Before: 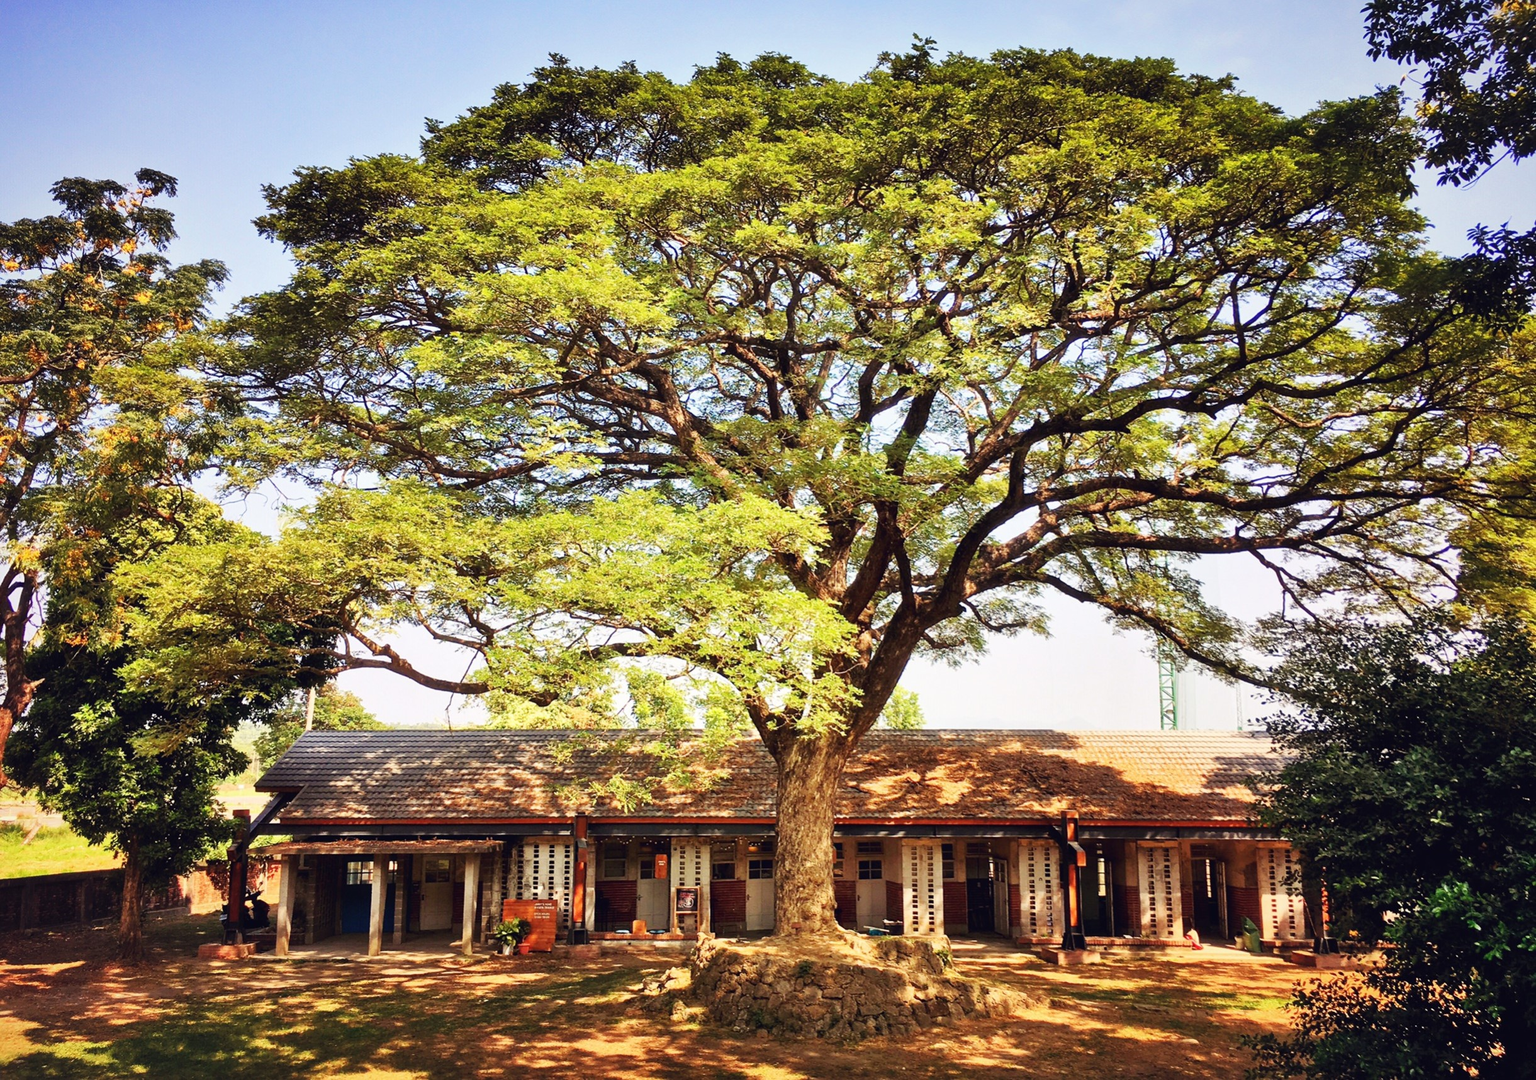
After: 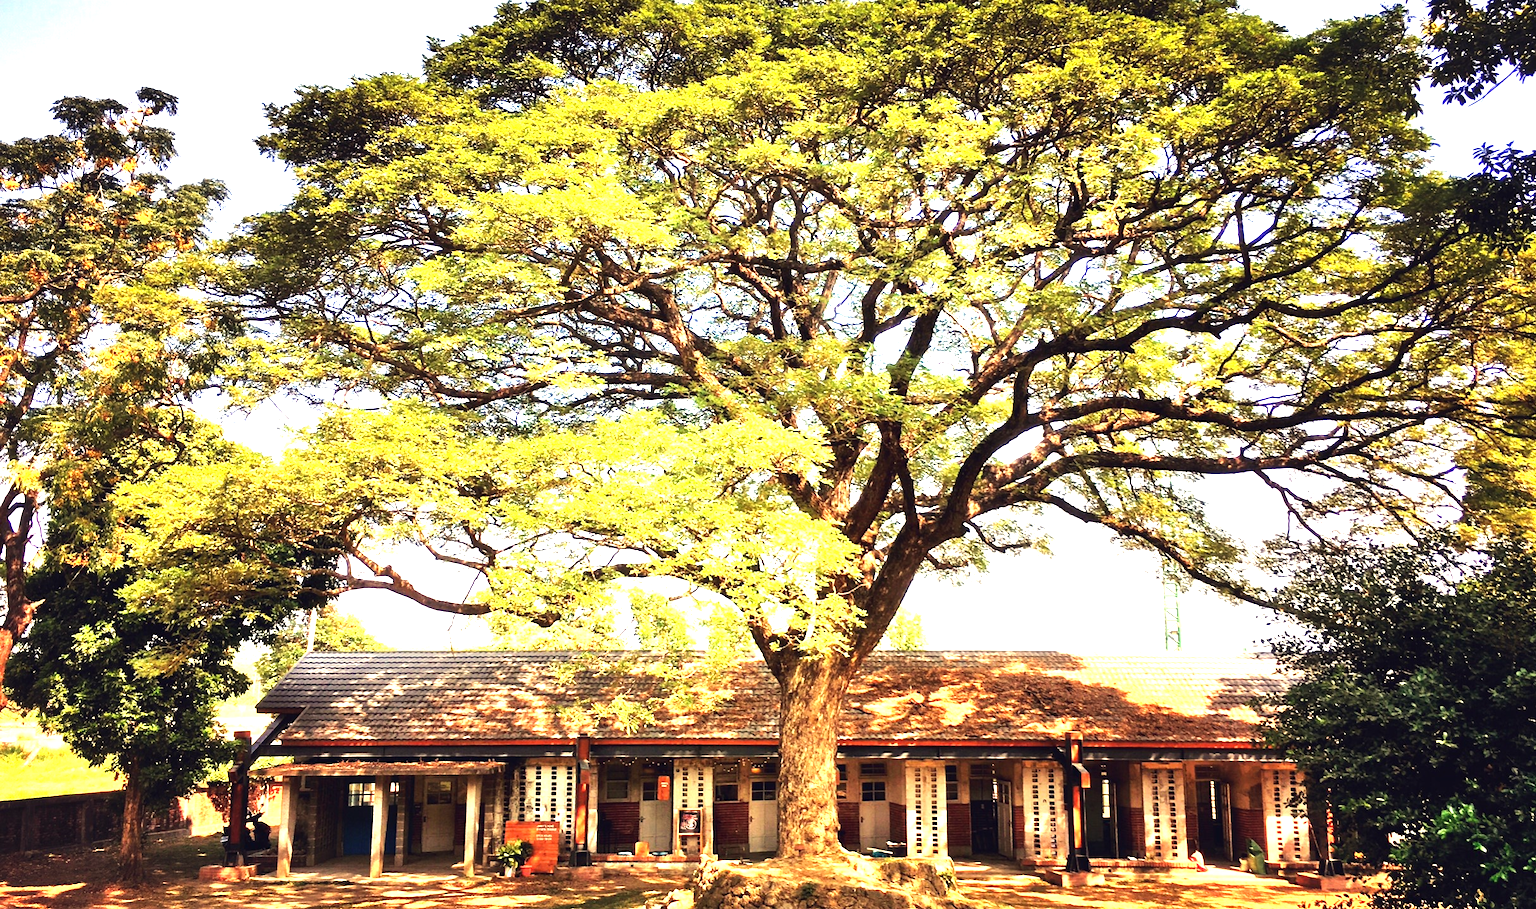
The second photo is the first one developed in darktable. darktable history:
white balance: red 1.029, blue 0.92
exposure: black level correction 0, exposure 0.877 EV, compensate exposure bias true, compensate highlight preservation false
tone equalizer: -8 EV -0.417 EV, -7 EV -0.389 EV, -6 EV -0.333 EV, -5 EV -0.222 EV, -3 EV 0.222 EV, -2 EV 0.333 EV, -1 EV 0.389 EV, +0 EV 0.417 EV, edges refinement/feathering 500, mask exposure compensation -1.57 EV, preserve details no
crop: top 7.625%, bottom 8.027%
